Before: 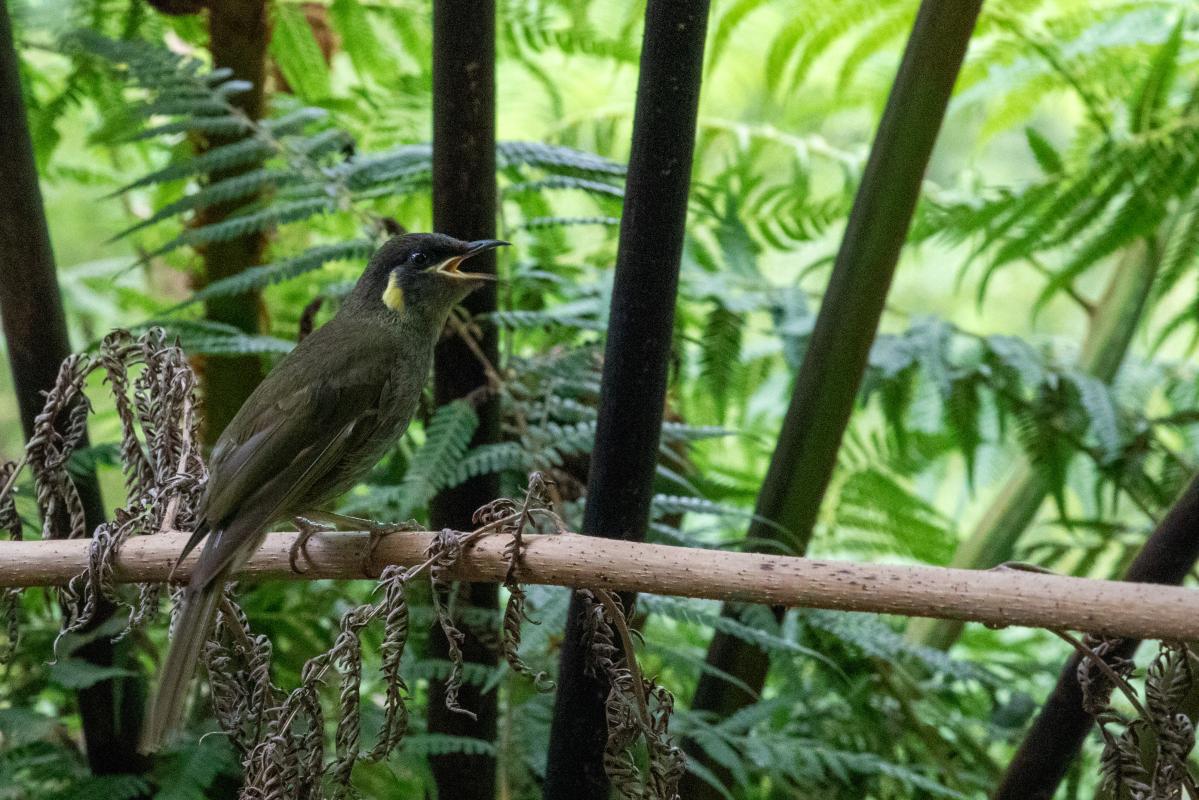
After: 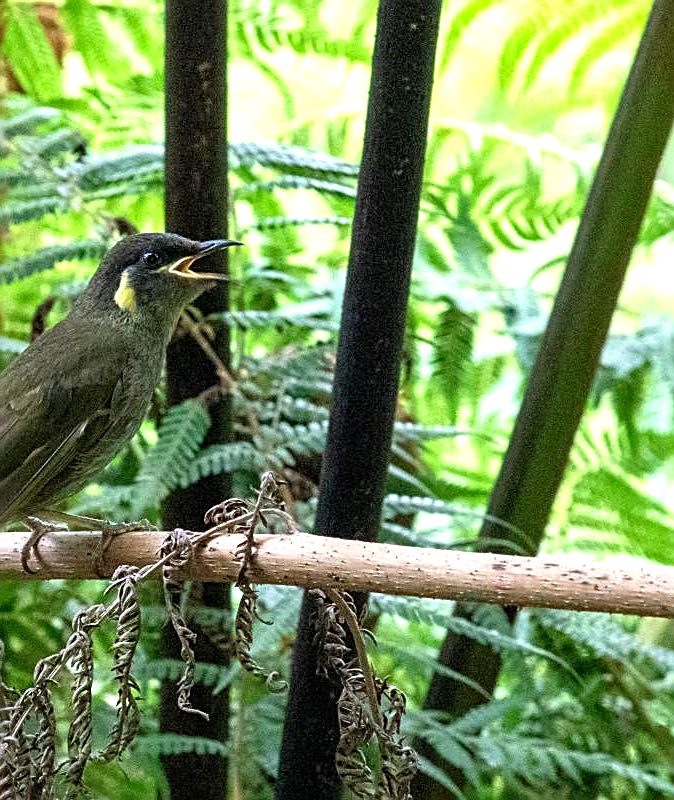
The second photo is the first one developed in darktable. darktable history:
exposure: black level correction 0.002, exposure 1 EV, compensate highlight preservation false
tone equalizer: edges refinement/feathering 500, mask exposure compensation -1.57 EV, preserve details no
sharpen: amount 0.735
crop and rotate: left 22.405%, right 21.378%
